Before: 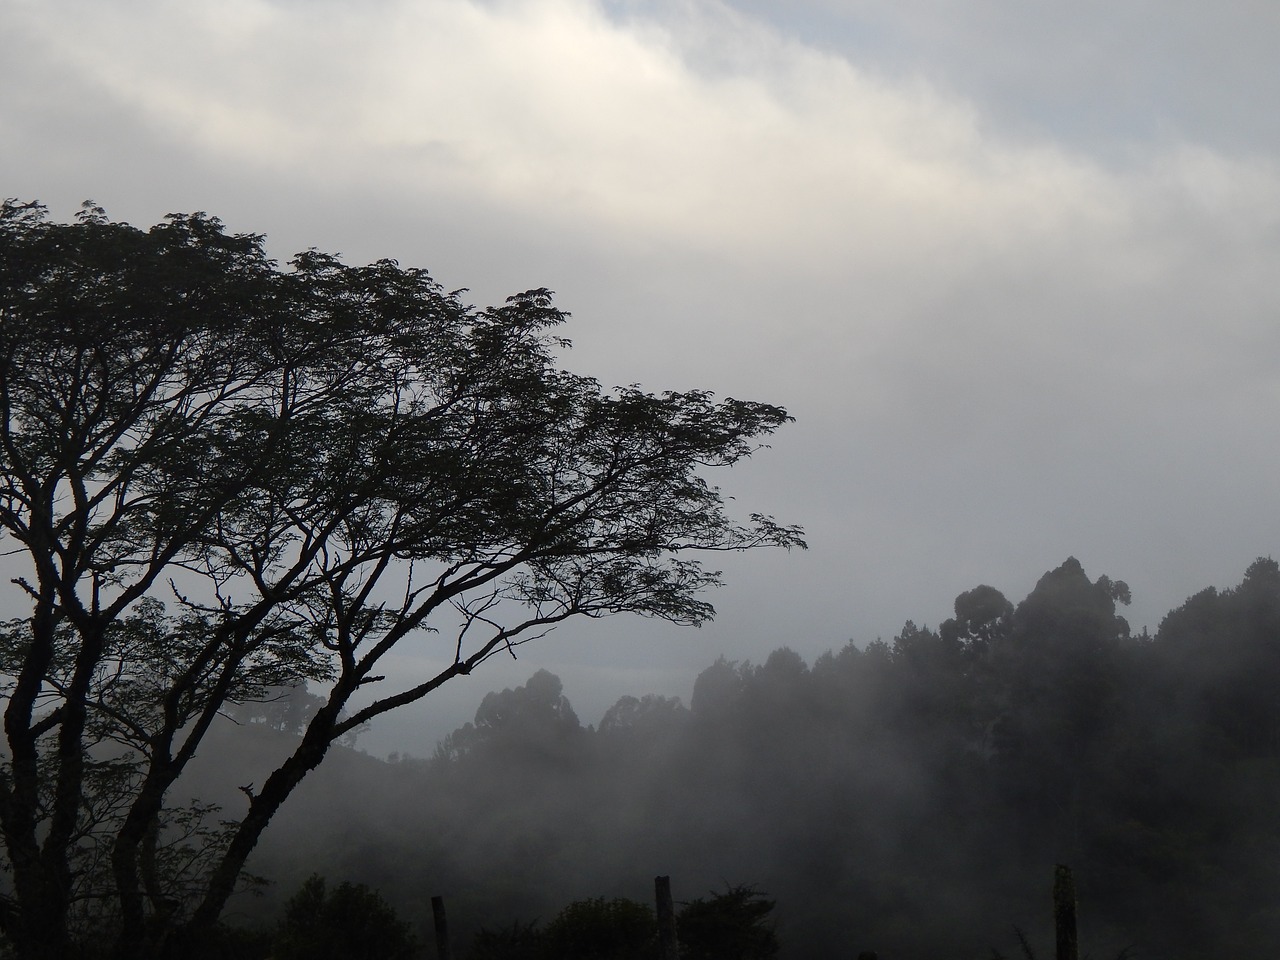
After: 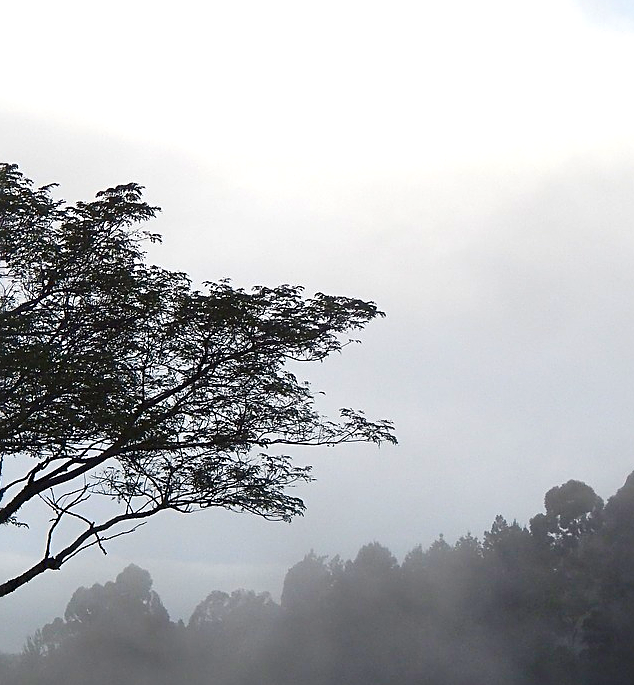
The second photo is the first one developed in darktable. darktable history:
color balance rgb: perceptual saturation grading › global saturation 35%, perceptual saturation grading › highlights -25%, perceptual saturation grading › shadows 50%
sharpen: on, module defaults
crop: left 32.075%, top 10.976%, right 18.355%, bottom 17.596%
exposure: black level correction 0, exposure 1 EV, compensate exposure bias true, compensate highlight preservation false
